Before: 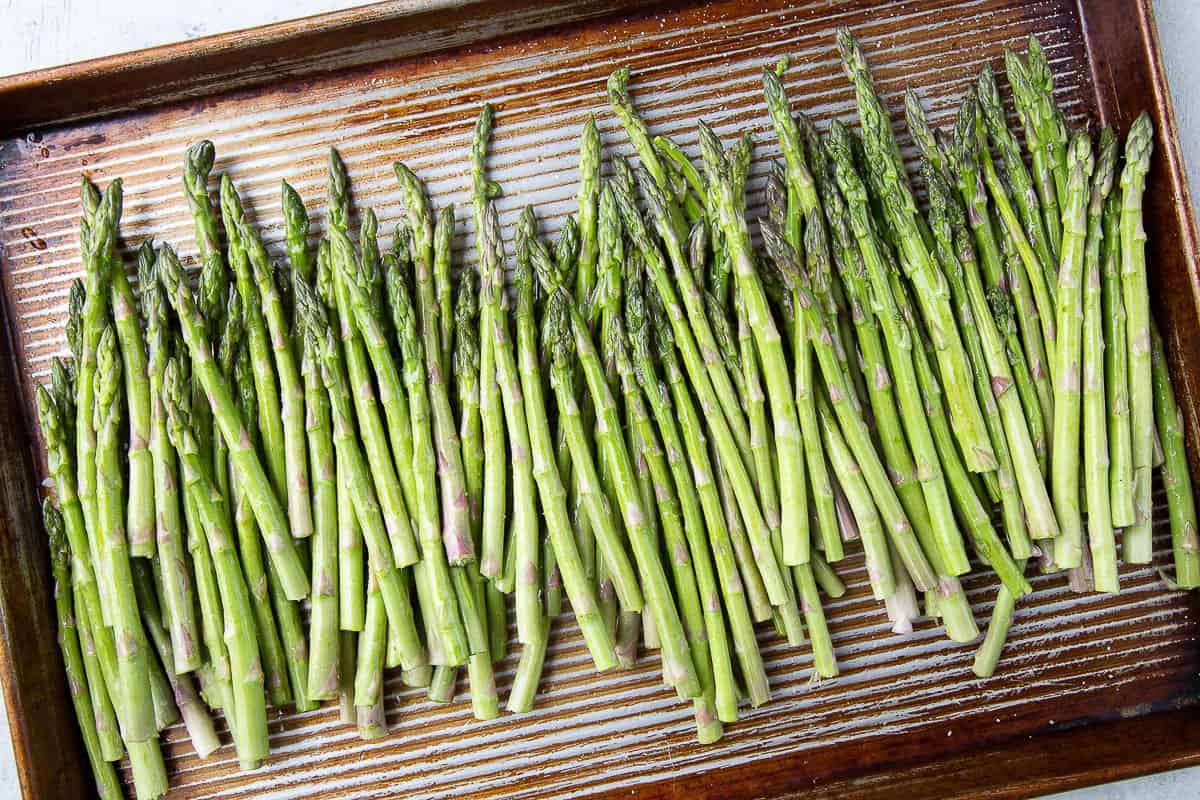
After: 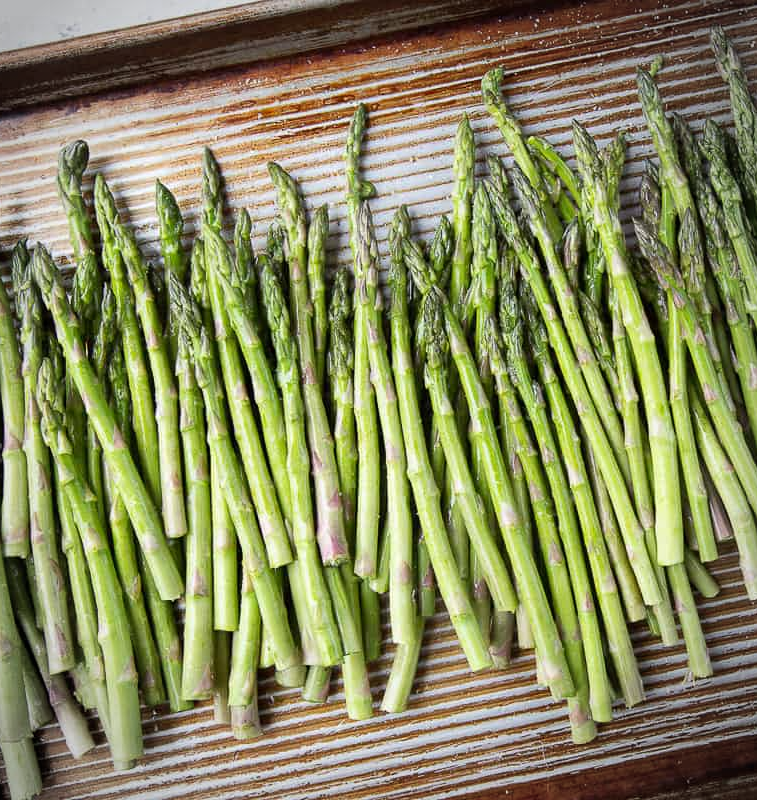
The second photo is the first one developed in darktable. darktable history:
crop: left 10.537%, right 26.327%
vignetting: on, module defaults
